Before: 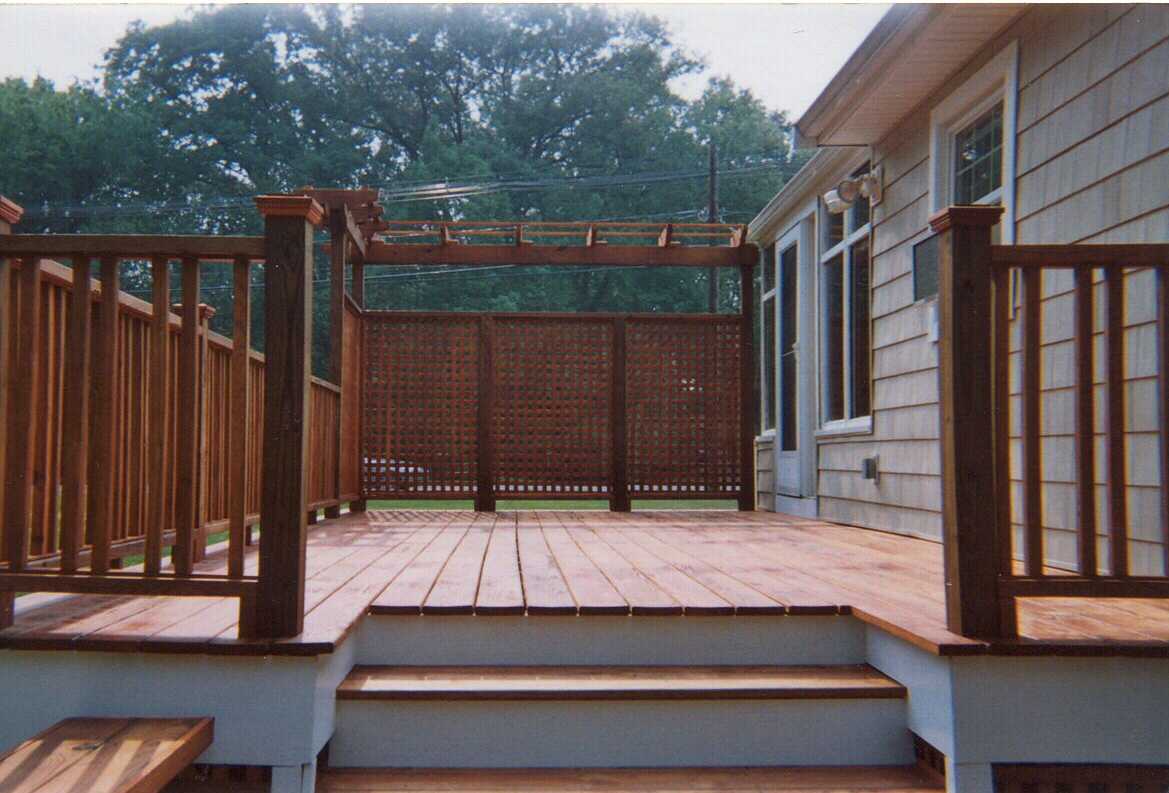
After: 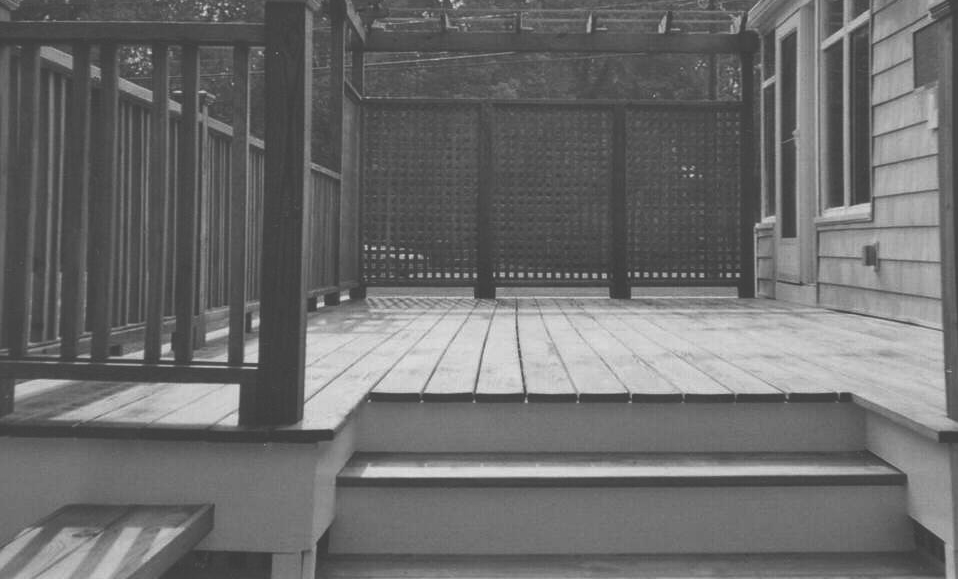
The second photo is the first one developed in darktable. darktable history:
color zones: curves: ch1 [(0, -0.014) (0.143, -0.013) (0.286, -0.013) (0.429, -0.016) (0.571, -0.019) (0.714, -0.015) (0.857, 0.002) (1, -0.014)], mix 40.99%
crop: top 26.943%, right 18.045%
exposure: black level correction -0.04, exposure 0.06 EV, compensate highlight preservation false
